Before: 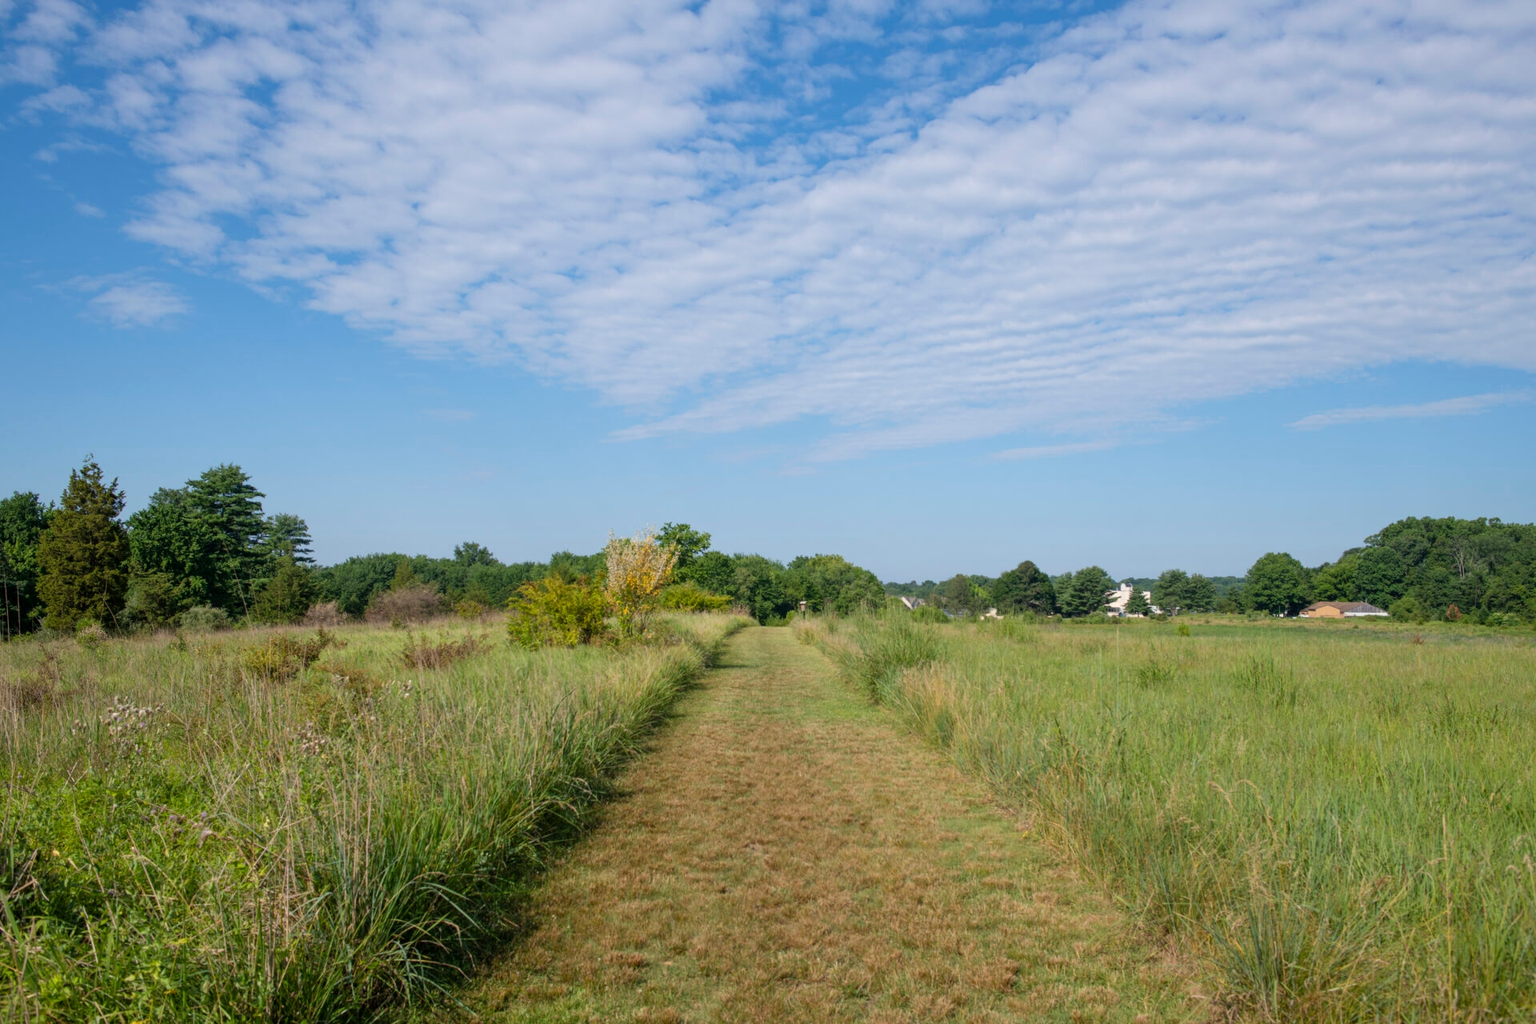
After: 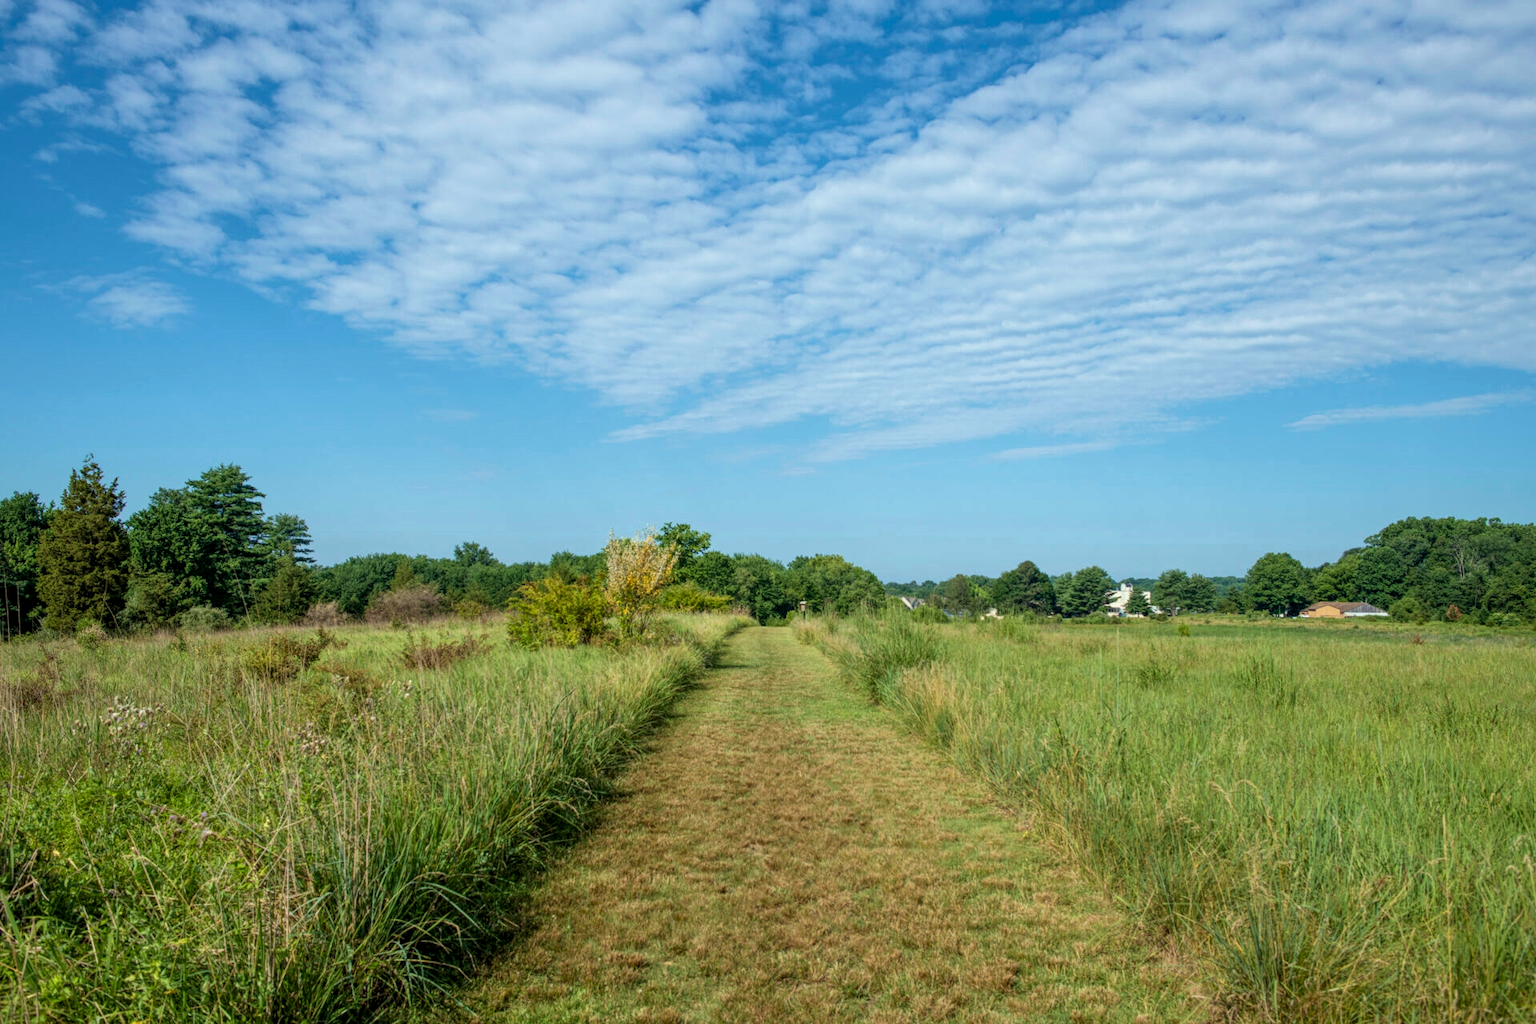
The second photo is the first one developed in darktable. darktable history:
local contrast: highlights 96%, shadows 85%, detail 160%, midtone range 0.2
color correction: highlights a* -6.5, highlights b* 0.659
velvia: on, module defaults
